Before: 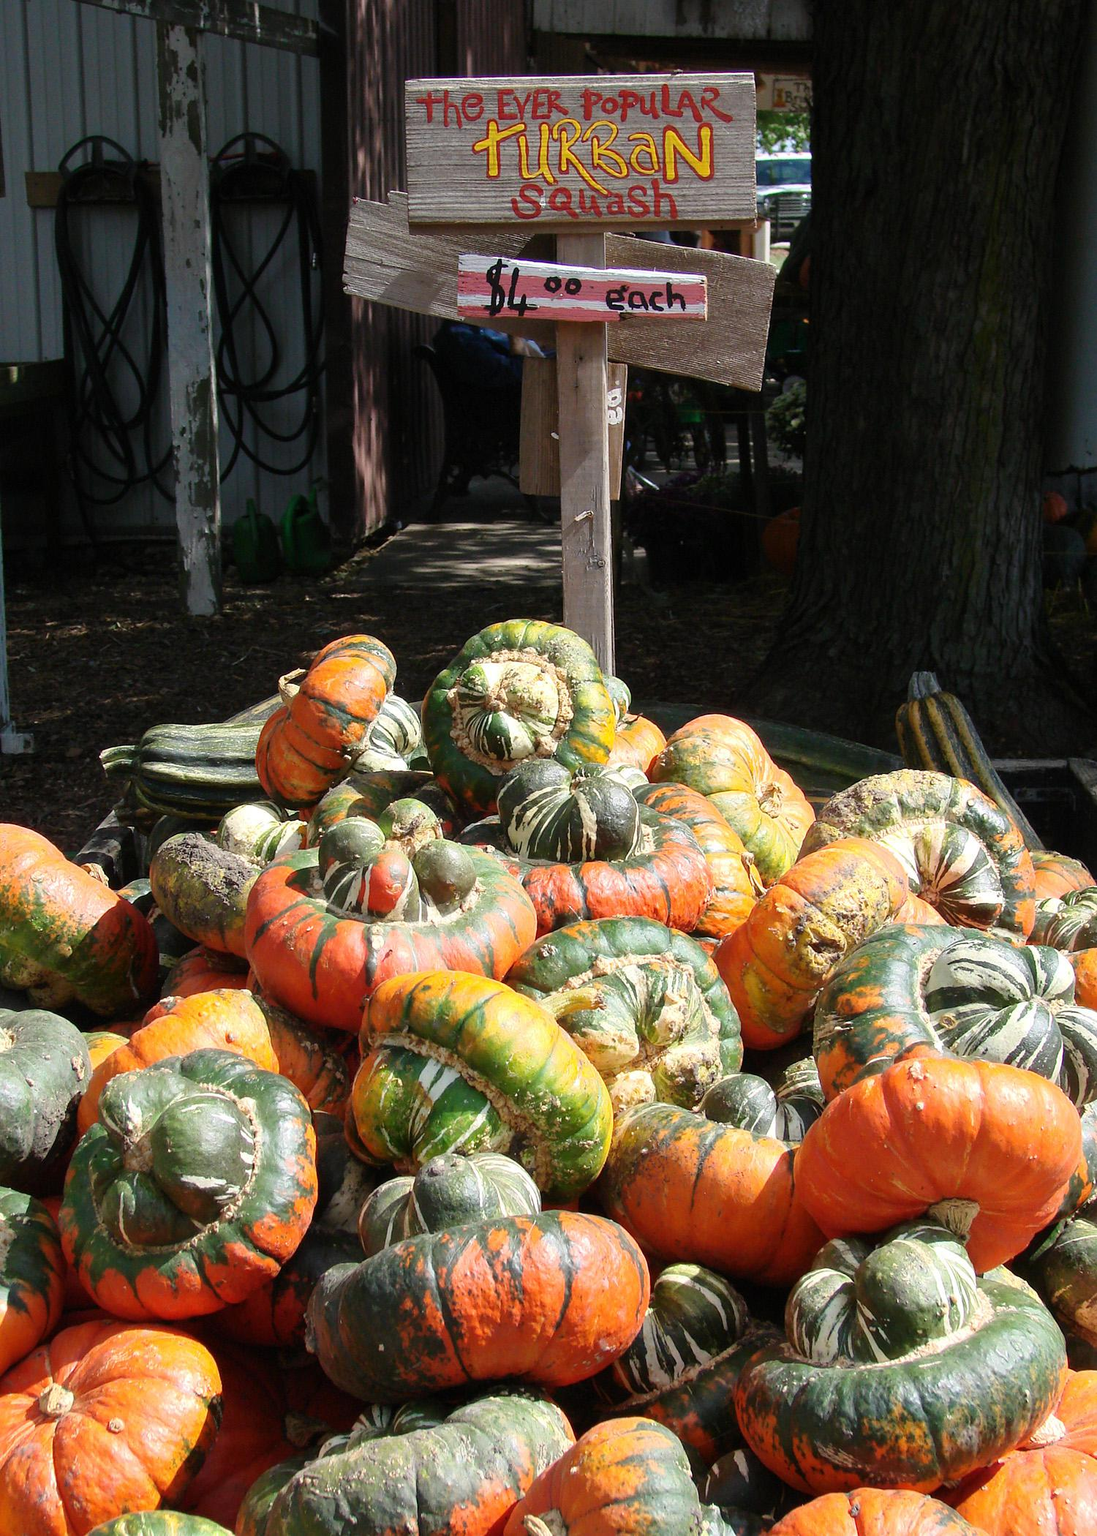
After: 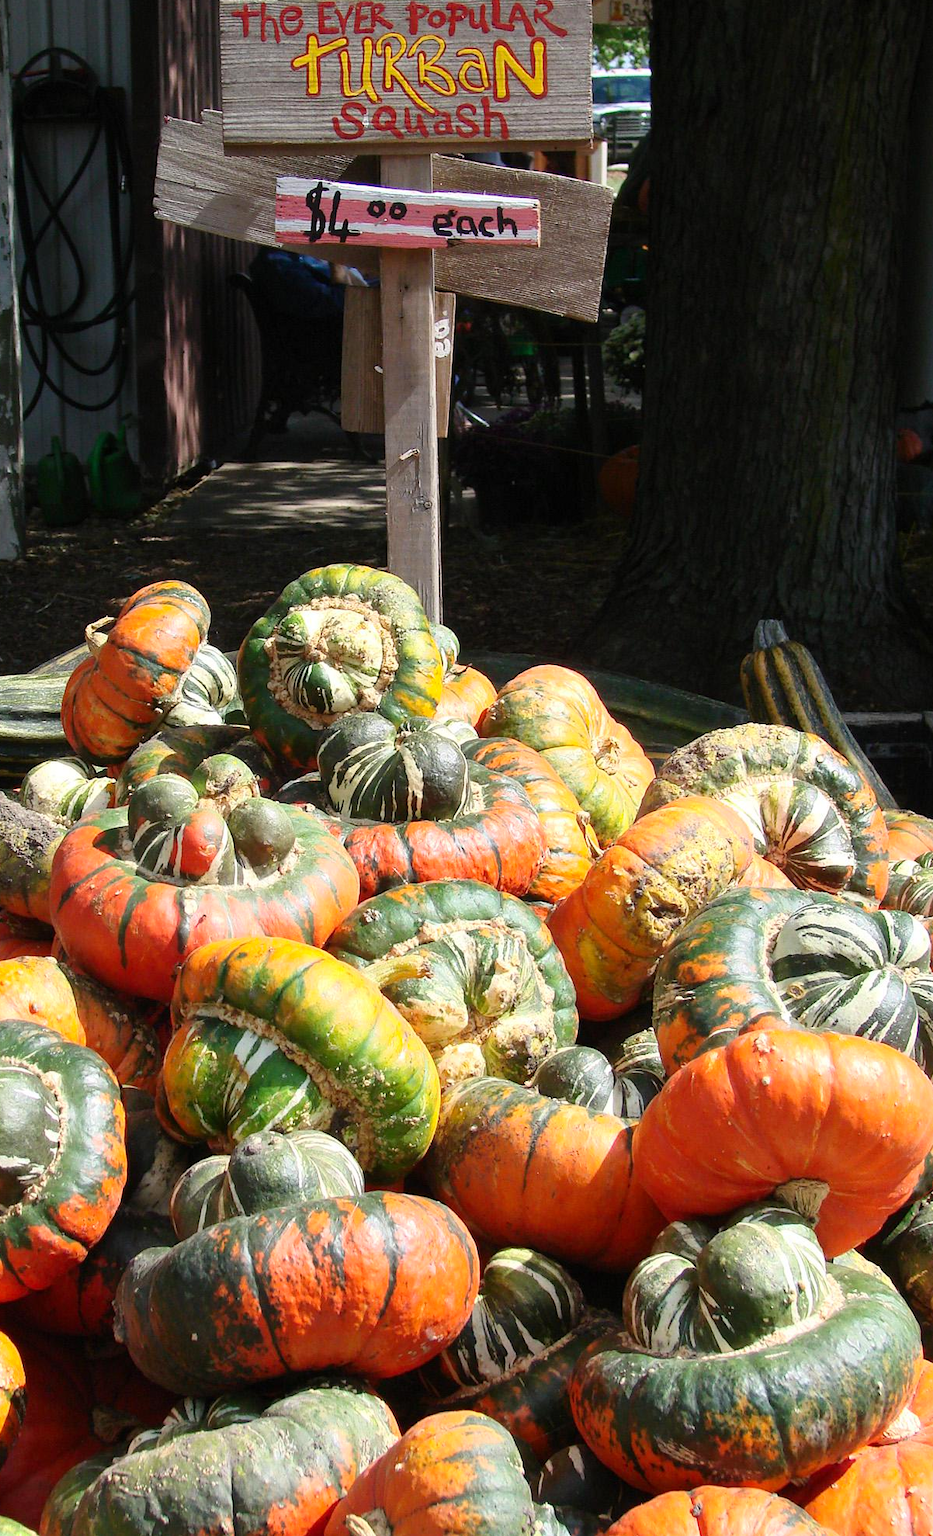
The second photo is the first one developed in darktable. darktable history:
crop and rotate: left 18.115%, top 5.748%, right 1.674%
contrast brightness saturation: contrast 0.101, brightness 0.037, saturation 0.088
